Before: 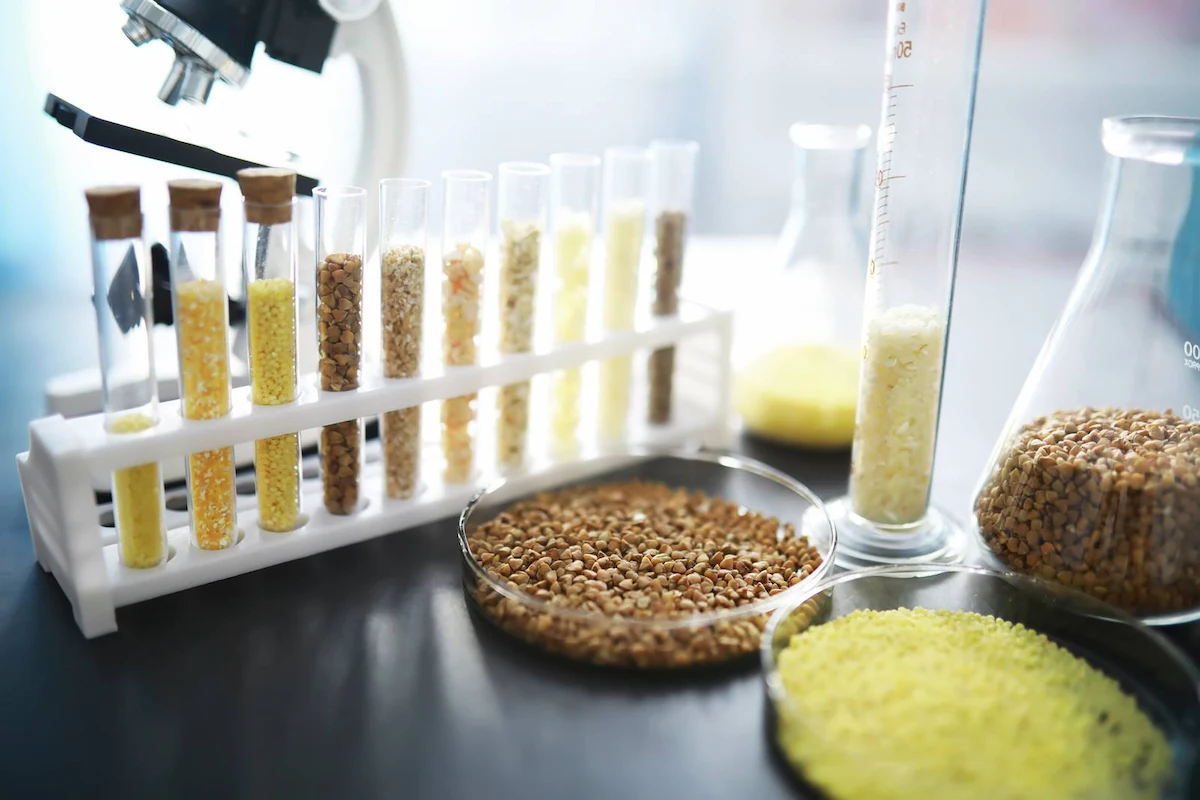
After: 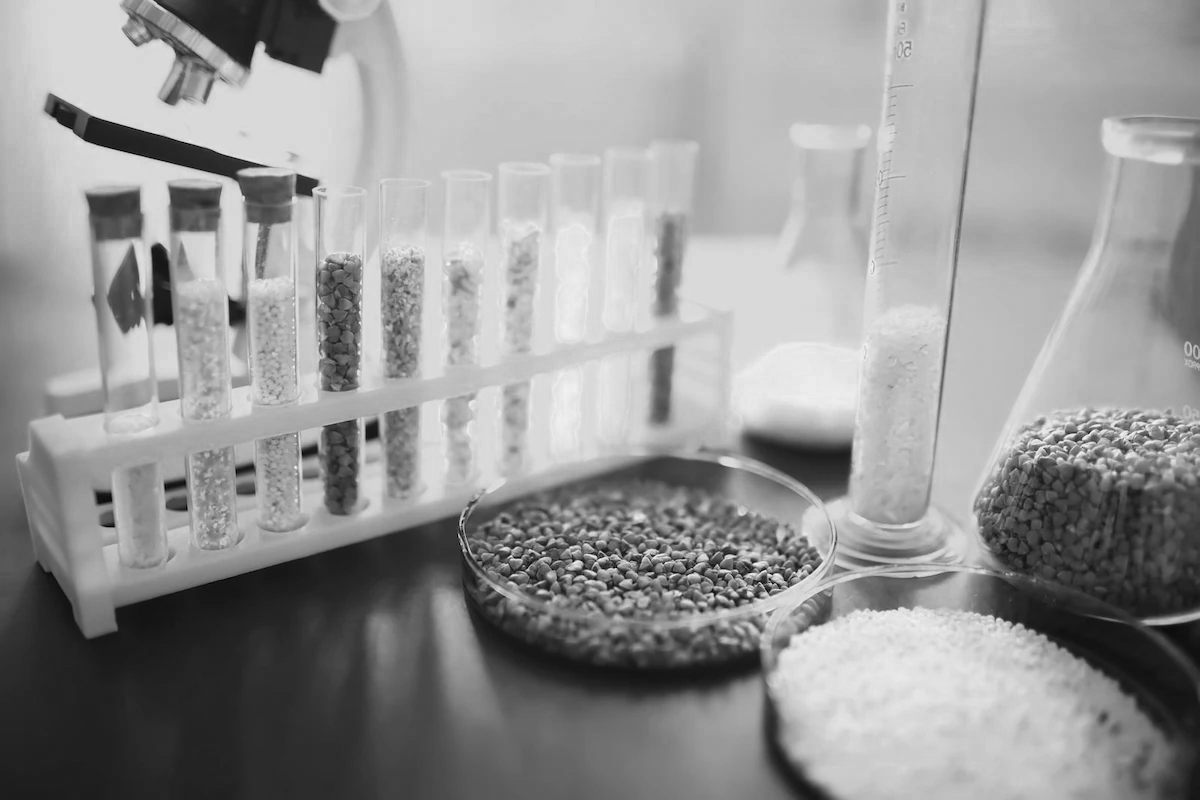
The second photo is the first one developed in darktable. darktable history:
color zones: curves: ch0 [(0.002, 0.593) (0.143, 0.417) (0.285, 0.541) (0.455, 0.289) (0.608, 0.327) (0.727, 0.283) (0.869, 0.571) (1, 0.603)]; ch1 [(0, 0) (0.143, 0) (0.286, 0) (0.429, 0) (0.571, 0) (0.714, 0) (0.857, 0)]
white balance: red 0.931, blue 1.11
